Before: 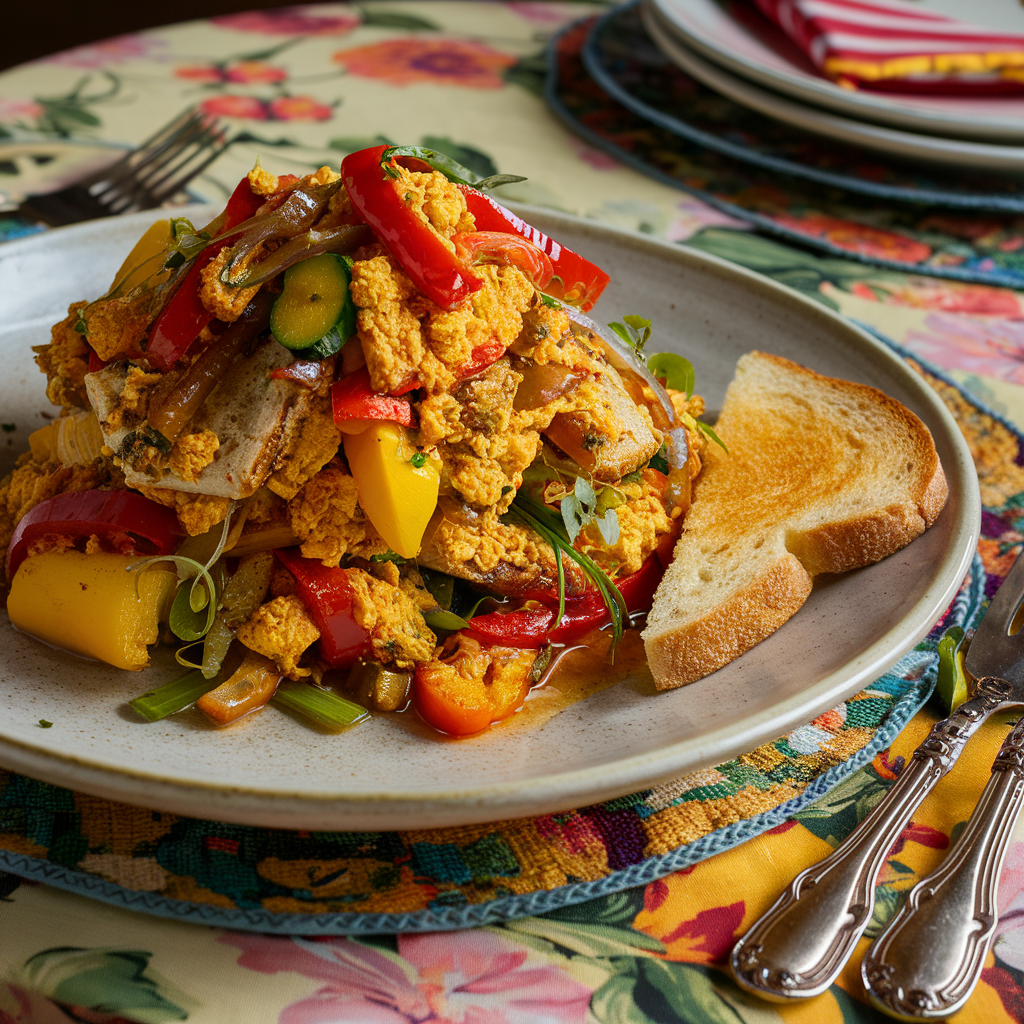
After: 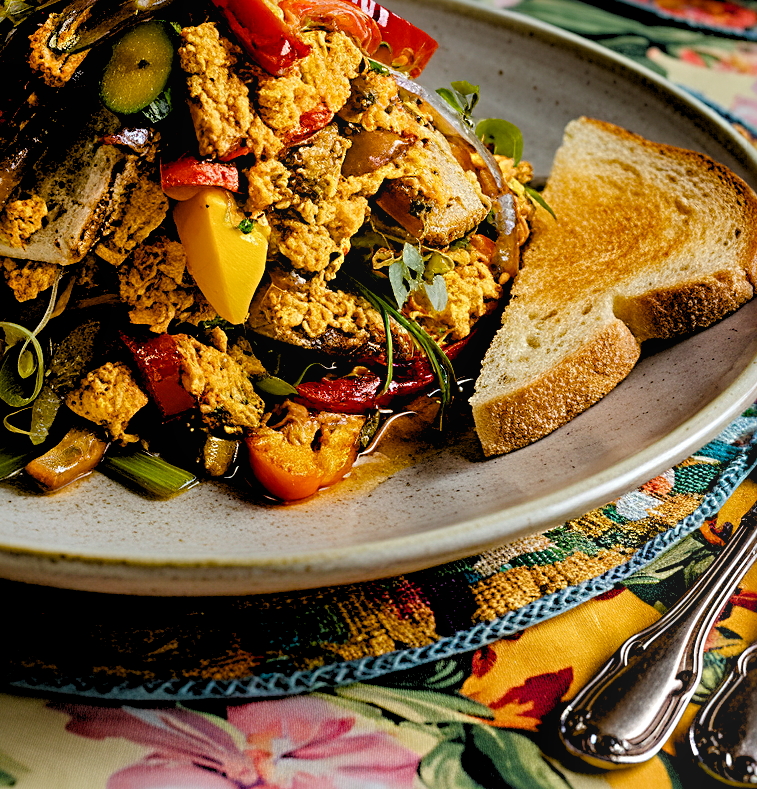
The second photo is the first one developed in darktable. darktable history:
sharpen: radius 4
crop: left 16.871%, top 22.857%, right 9.116%
bloom: size 13.65%, threshold 98.39%, strength 4.82%
color balance rgb: perceptual saturation grading › global saturation 20%, perceptual saturation grading › highlights -25%, perceptual saturation grading › shadows 50%
shadows and highlights: shadows 43.71, white point adjustment -1.46, soften with gaussian
rgb levels: levels [[0.034, 0.472, 0.904], [0, 0.5, 1], [0, 0.5, 1]]
